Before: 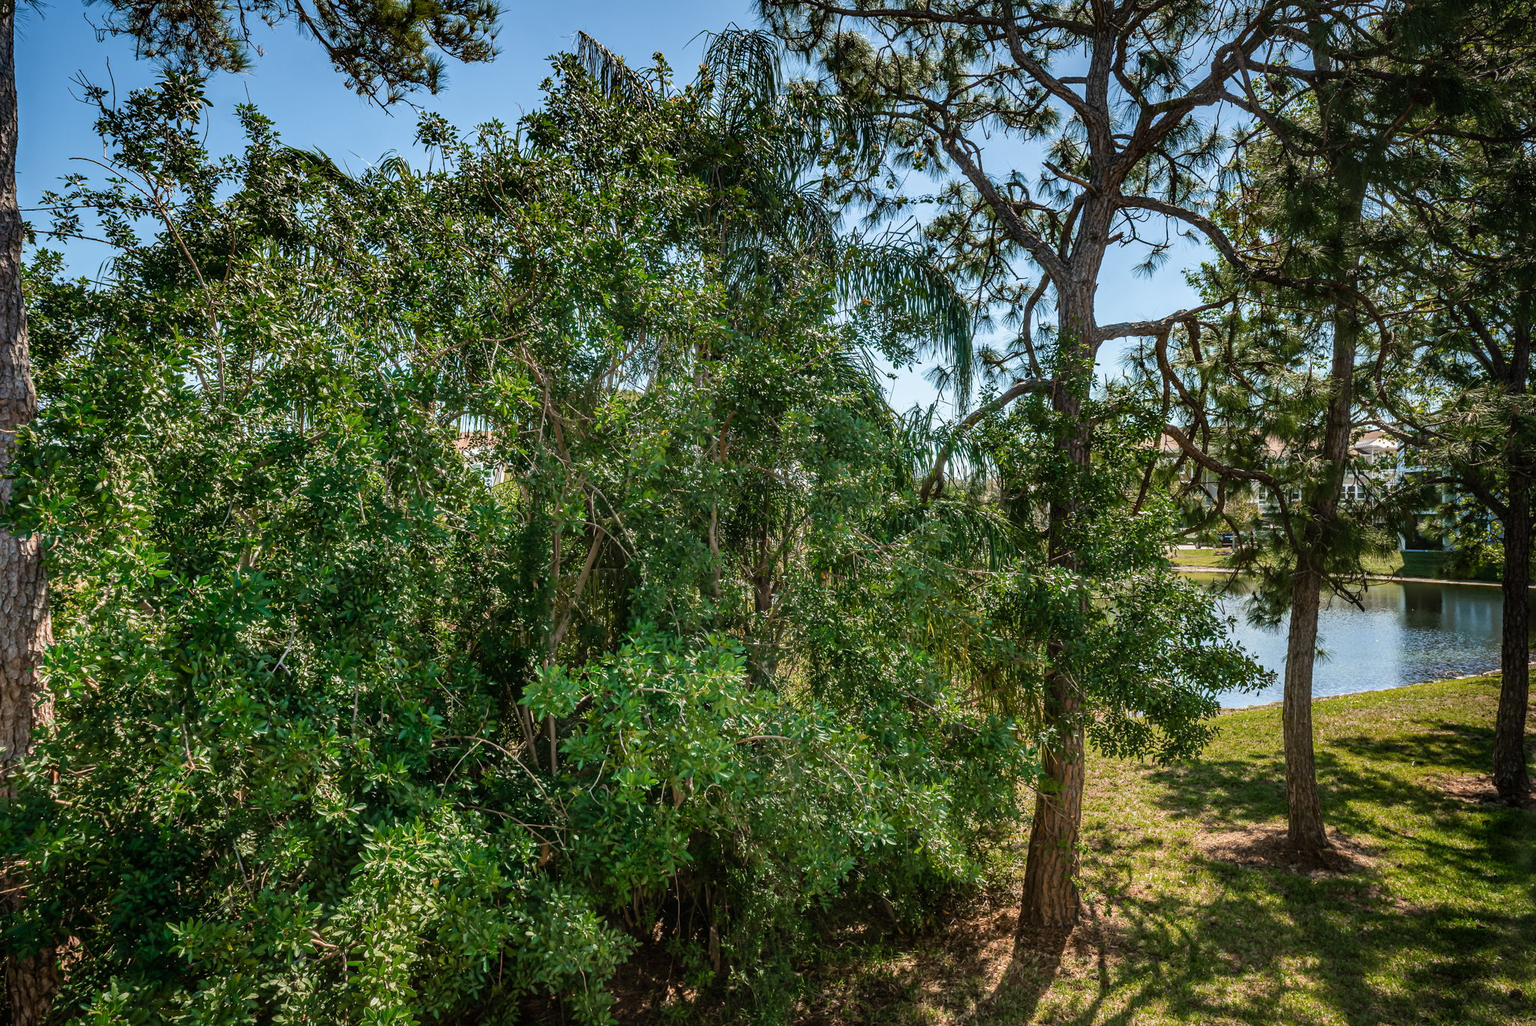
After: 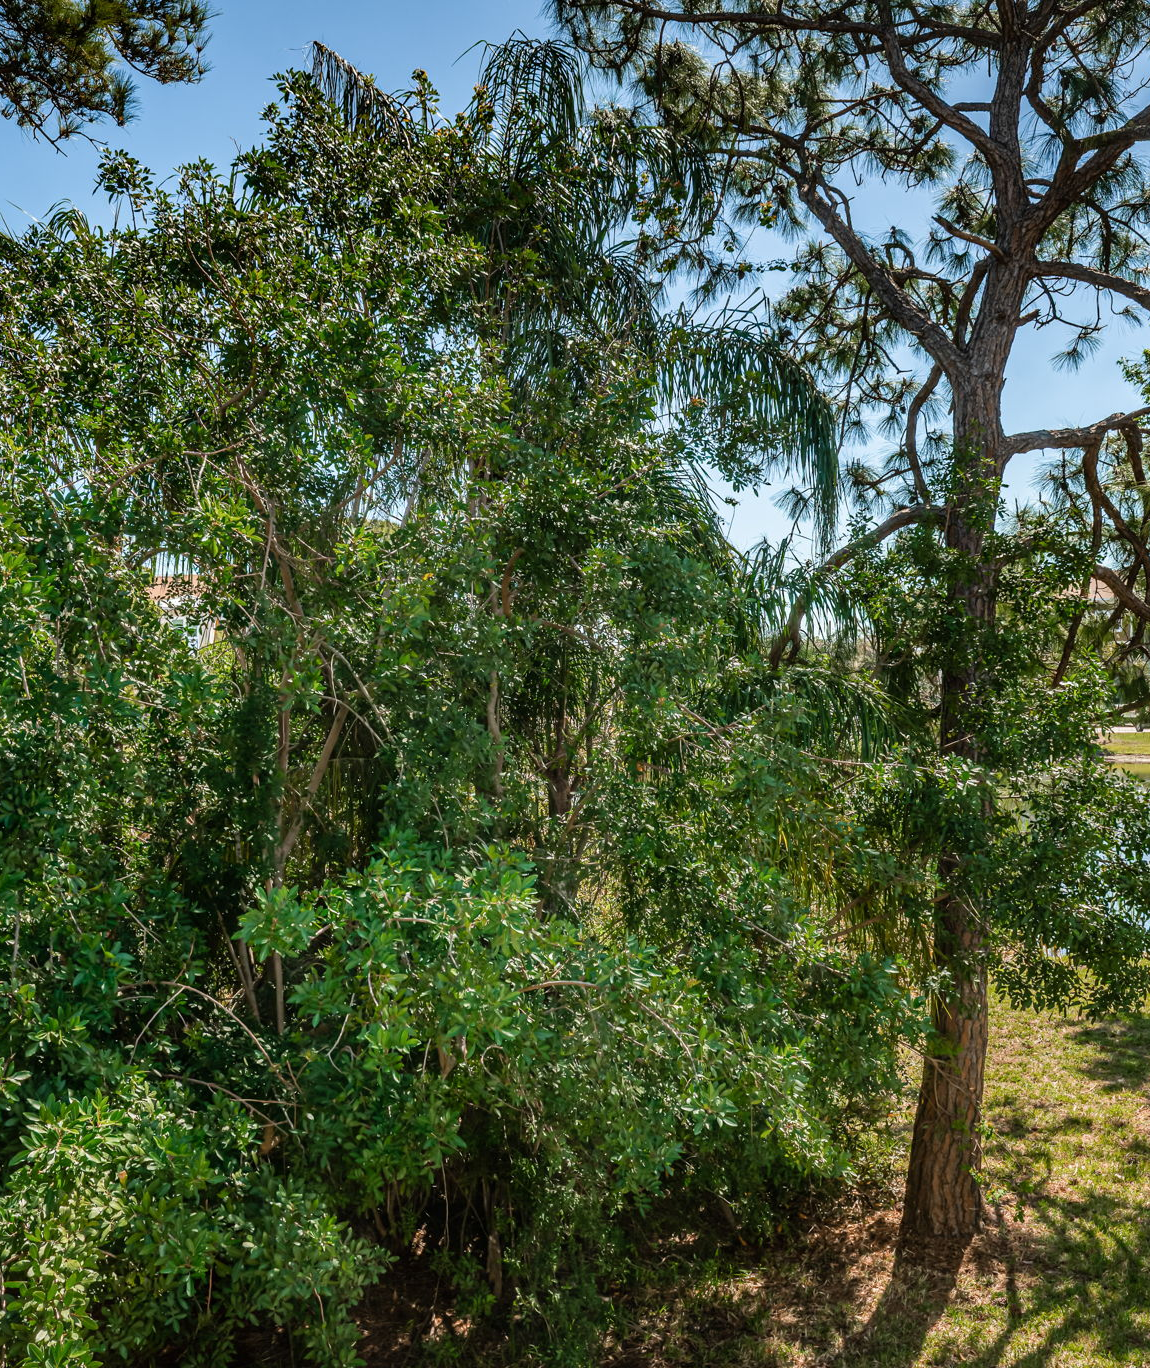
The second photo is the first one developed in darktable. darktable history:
crop and rotate: left 22.374%, right 21.437%
